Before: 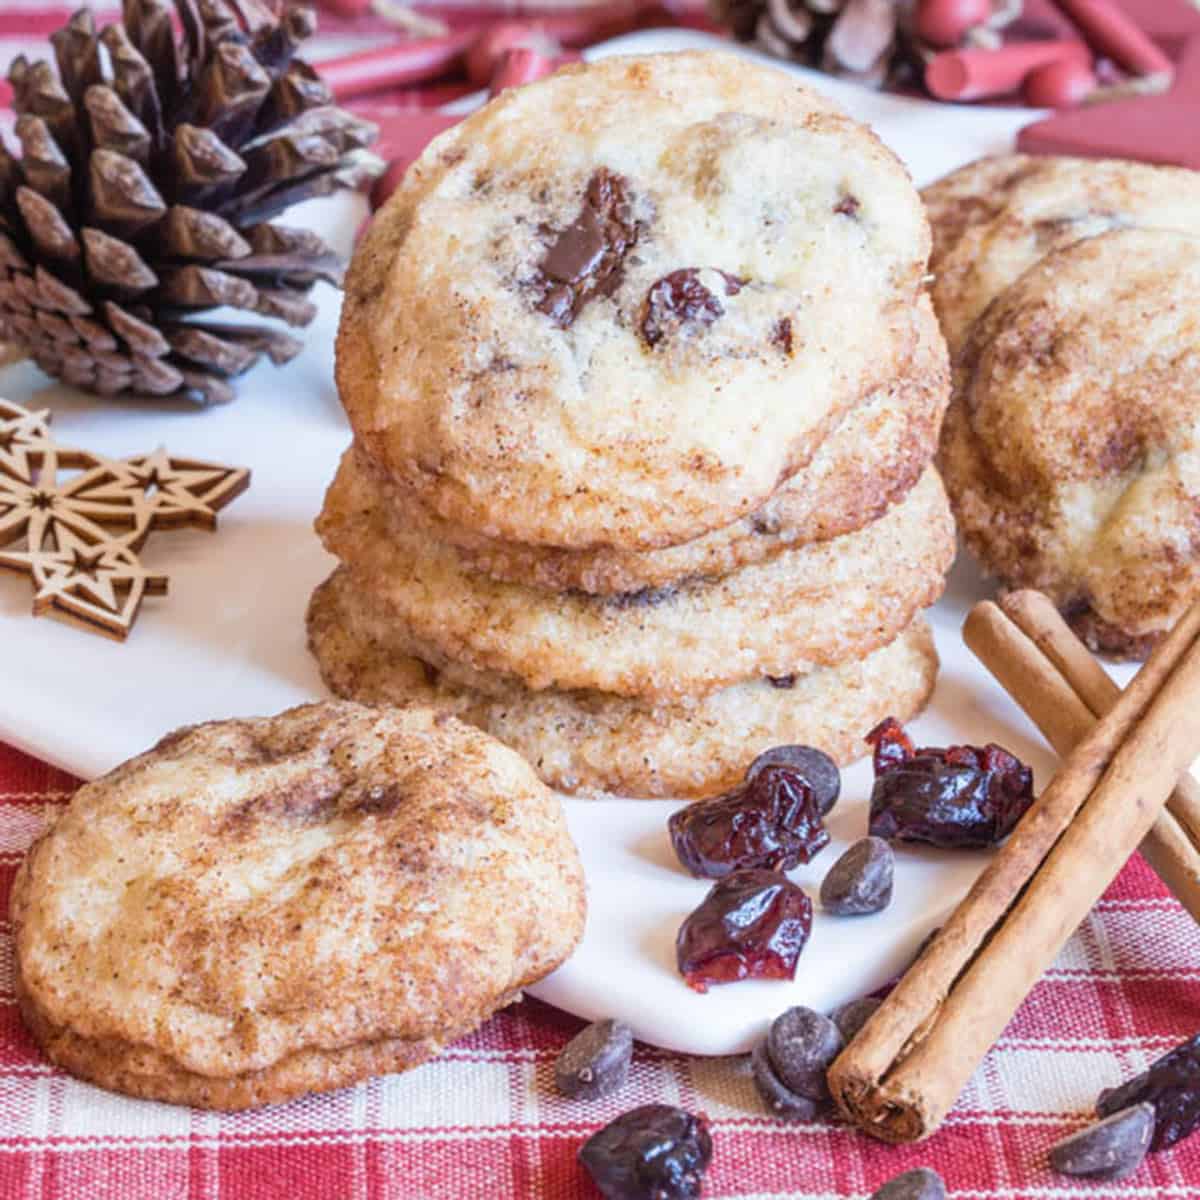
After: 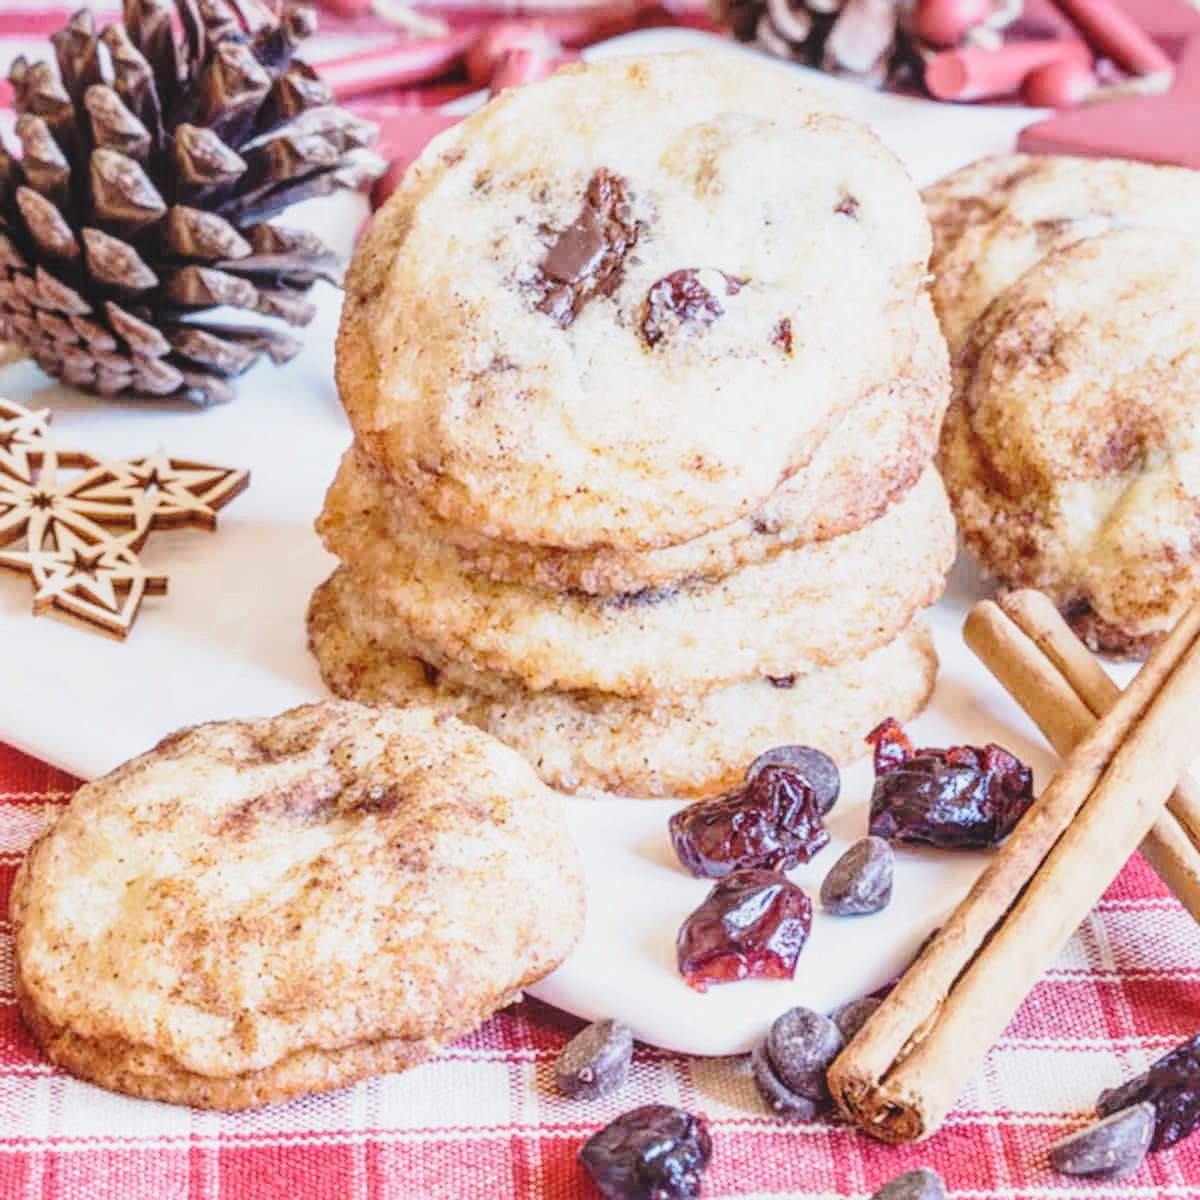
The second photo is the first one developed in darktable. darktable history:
local contrast: on, module defaults
base curve: curves: ch0 [(0, 0) (0.028, 0.03) (0.121, 0.232) (0.46, 0.748) (0.859, 0.968) (1, 1)], preserve colors none
contrast brightness saturation: contrast -0.135, brightness 0.05, saturation -0.136
